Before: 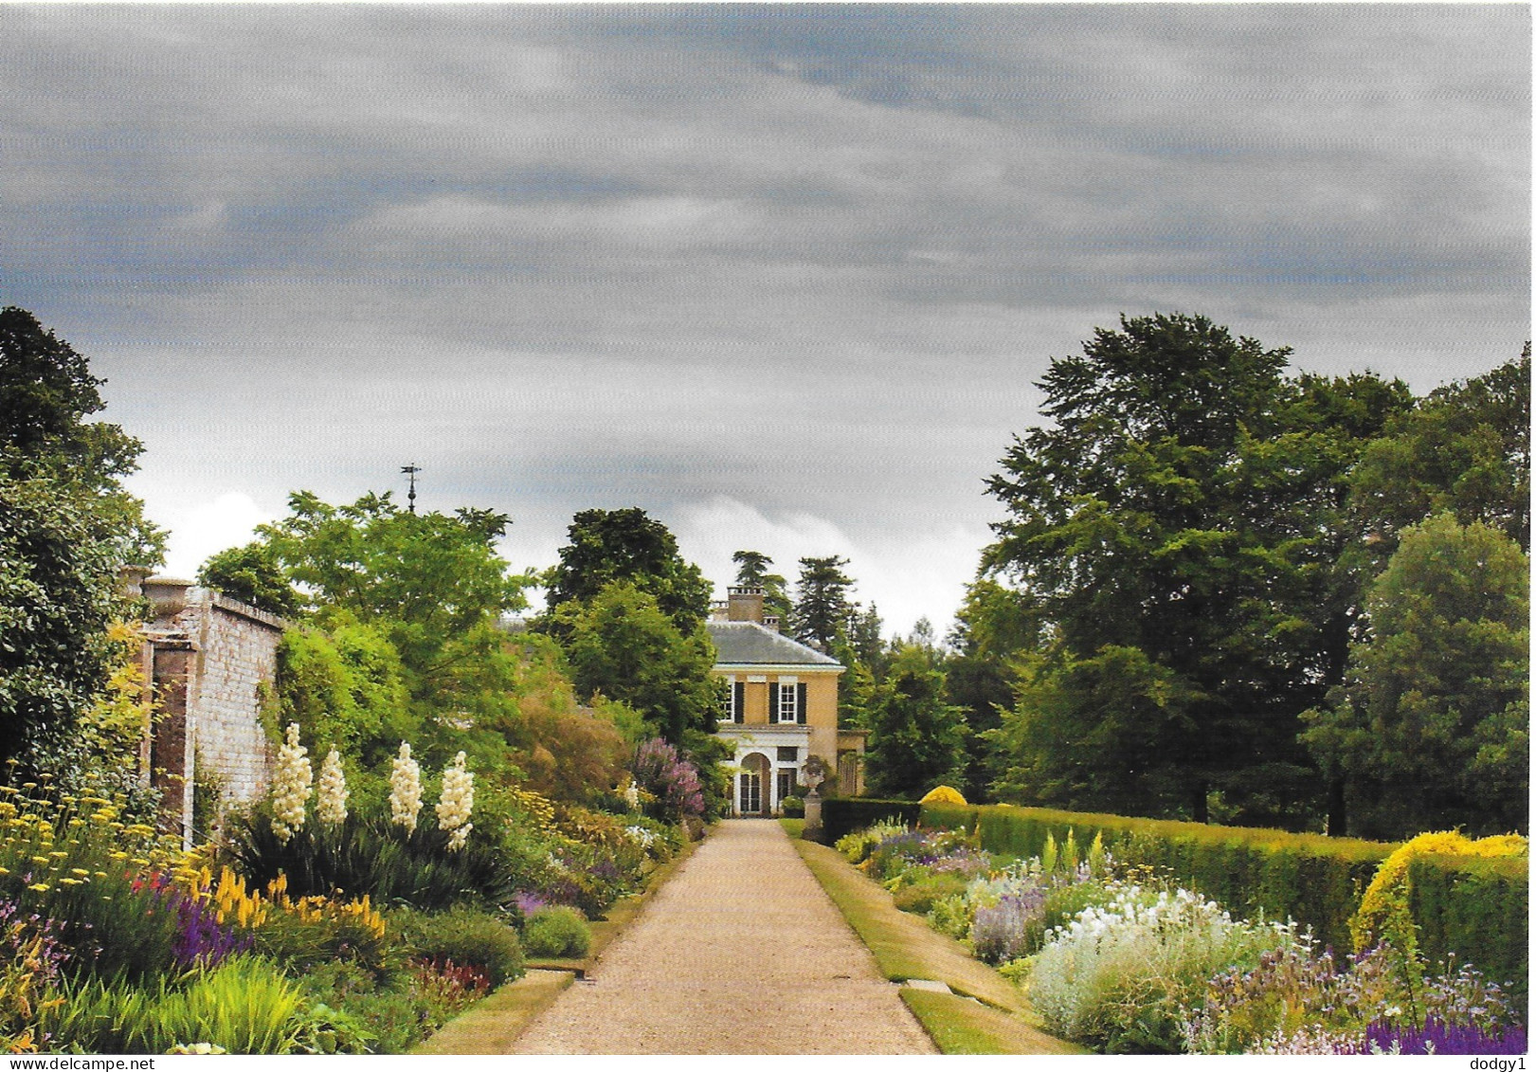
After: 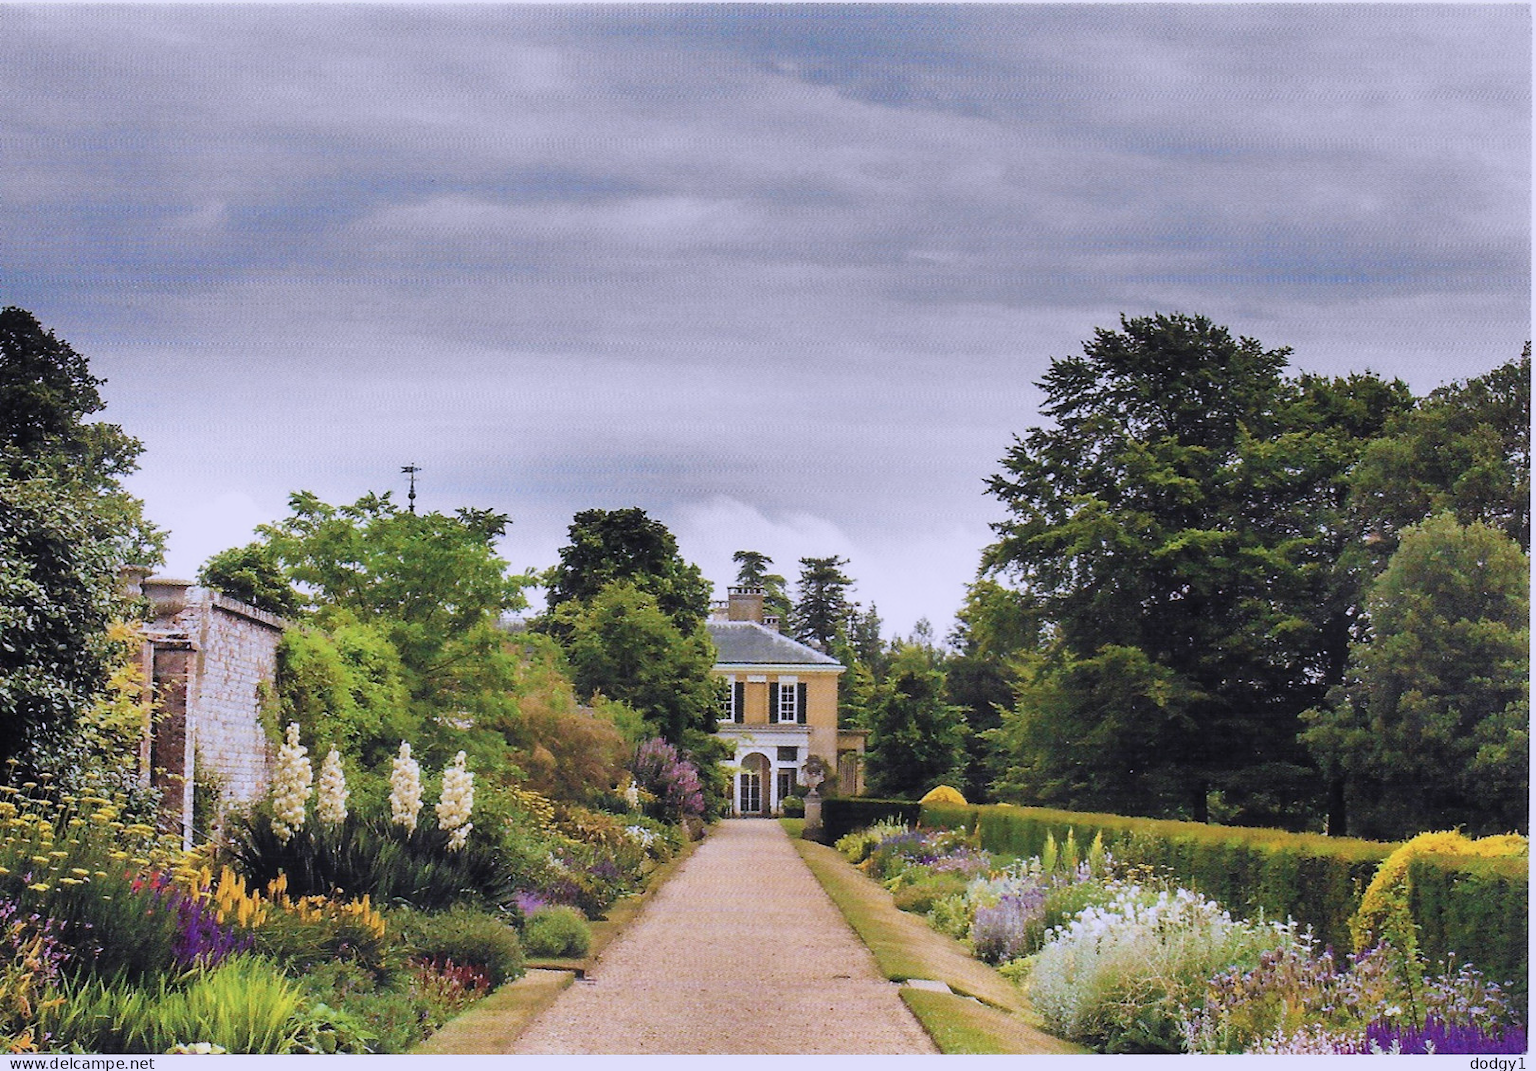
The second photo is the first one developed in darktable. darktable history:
color calibration: illuminant custom, x 0.367, y 0.392, temperature 4435.95 K
filmic rgb: black relative exposure -14.22 EV, white relative exposure 3.35 EV, threshold 2.95 EV, hardness 7.95, contrast 0.991, enable highlight reconstruction true
